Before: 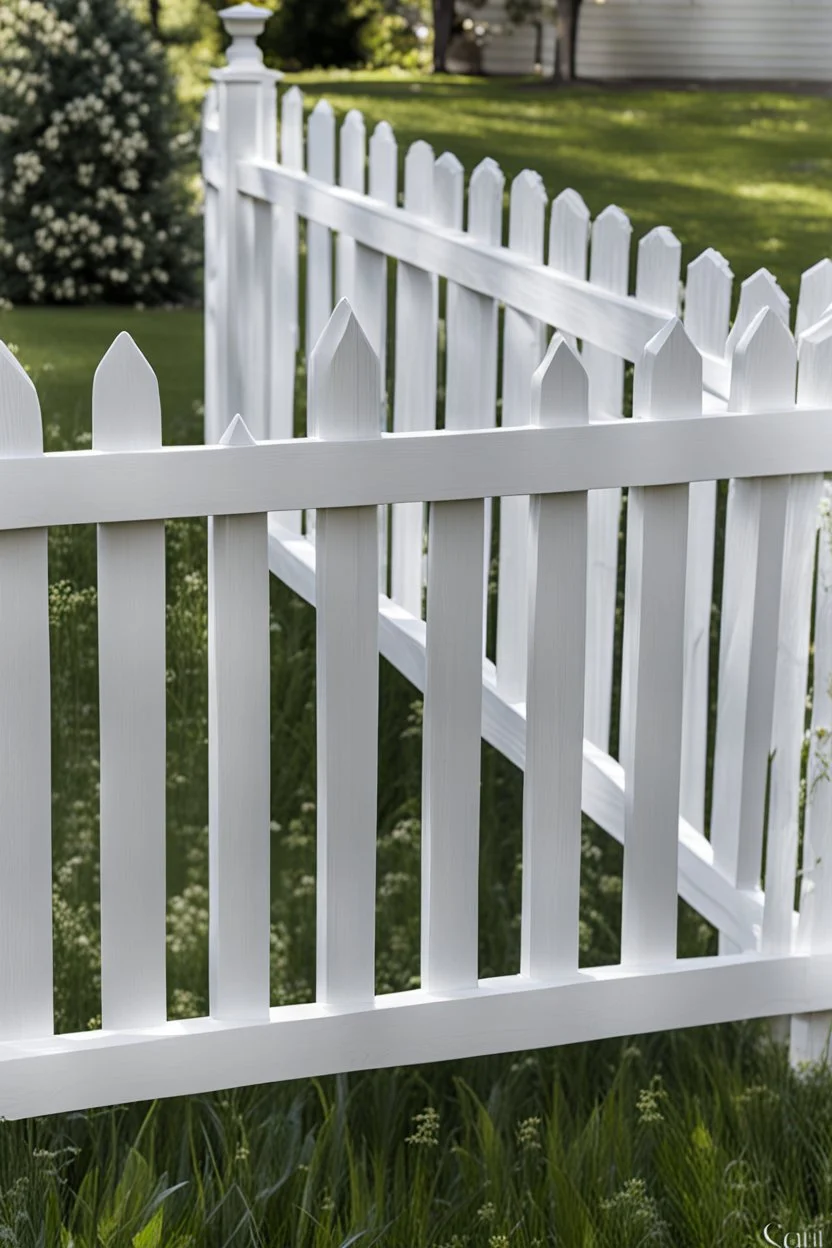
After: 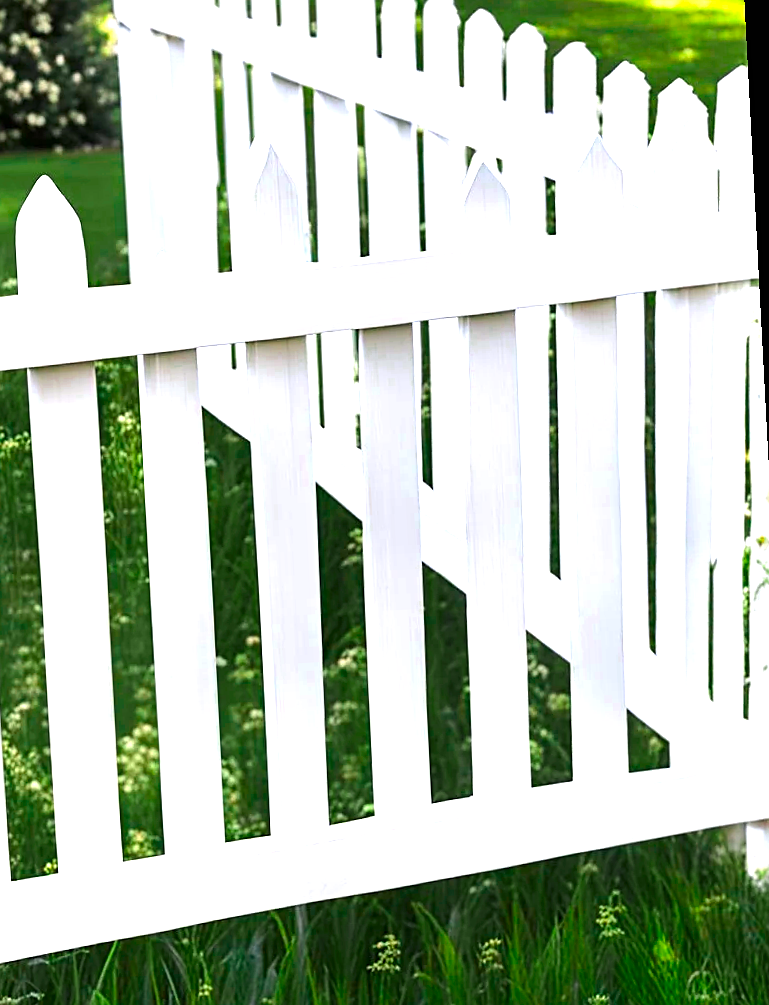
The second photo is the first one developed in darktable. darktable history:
sharpen: on, module defaults
color zones: curves: ch0 [(0, 0.5) (0.125, 0.4) (0.25, 0.5) (0.375, 0.4) (0.5, 0.4) (0.625, 0.6) (0.75, 0.6) (0.875, 0.5)]; ch1 [(0, 0.35) (0.125, 0.45) (0.25, 0.35) (0.375, 0.35) (0.5, 0.35) (0.625, 0.35) (0.75, 0.45) (0.875, 0.35)]; ch2 [(0, 0.6) (0.125, 0.5) (0.25, 0.5) (0.375, 0.6) (0.5, 0.6) (0.625, 0.5) (0.75, 0.5) (0.875, 0.5)]
color correction: highlights a* 1.59, highlights b* -1.7, saturation 2.48
crop and rotate: left 8.262%, top 9.226%
exposure: black level correction 0, exposure 1.1 EV, compensate exposure bias true, compensate highlight preservation false
rotate and perspective: rotation -3°, crop left 0.031, crop right 0.968, crop top 0.07, crop bottom 0.93
tone equalizer: -8 EV -0.417 EV, -7 EV -0.389 EV, -6 EV -0.333 EV, -5 EV -0.222 EV, -3 EV 0.222 EV, -2 EV 0.333 EV, -1 EV 0.389 EV, +0 EV 0.417 EV, edges refinement/feathering 500, mask exposure compensation -1.57 EV, preserve details no
